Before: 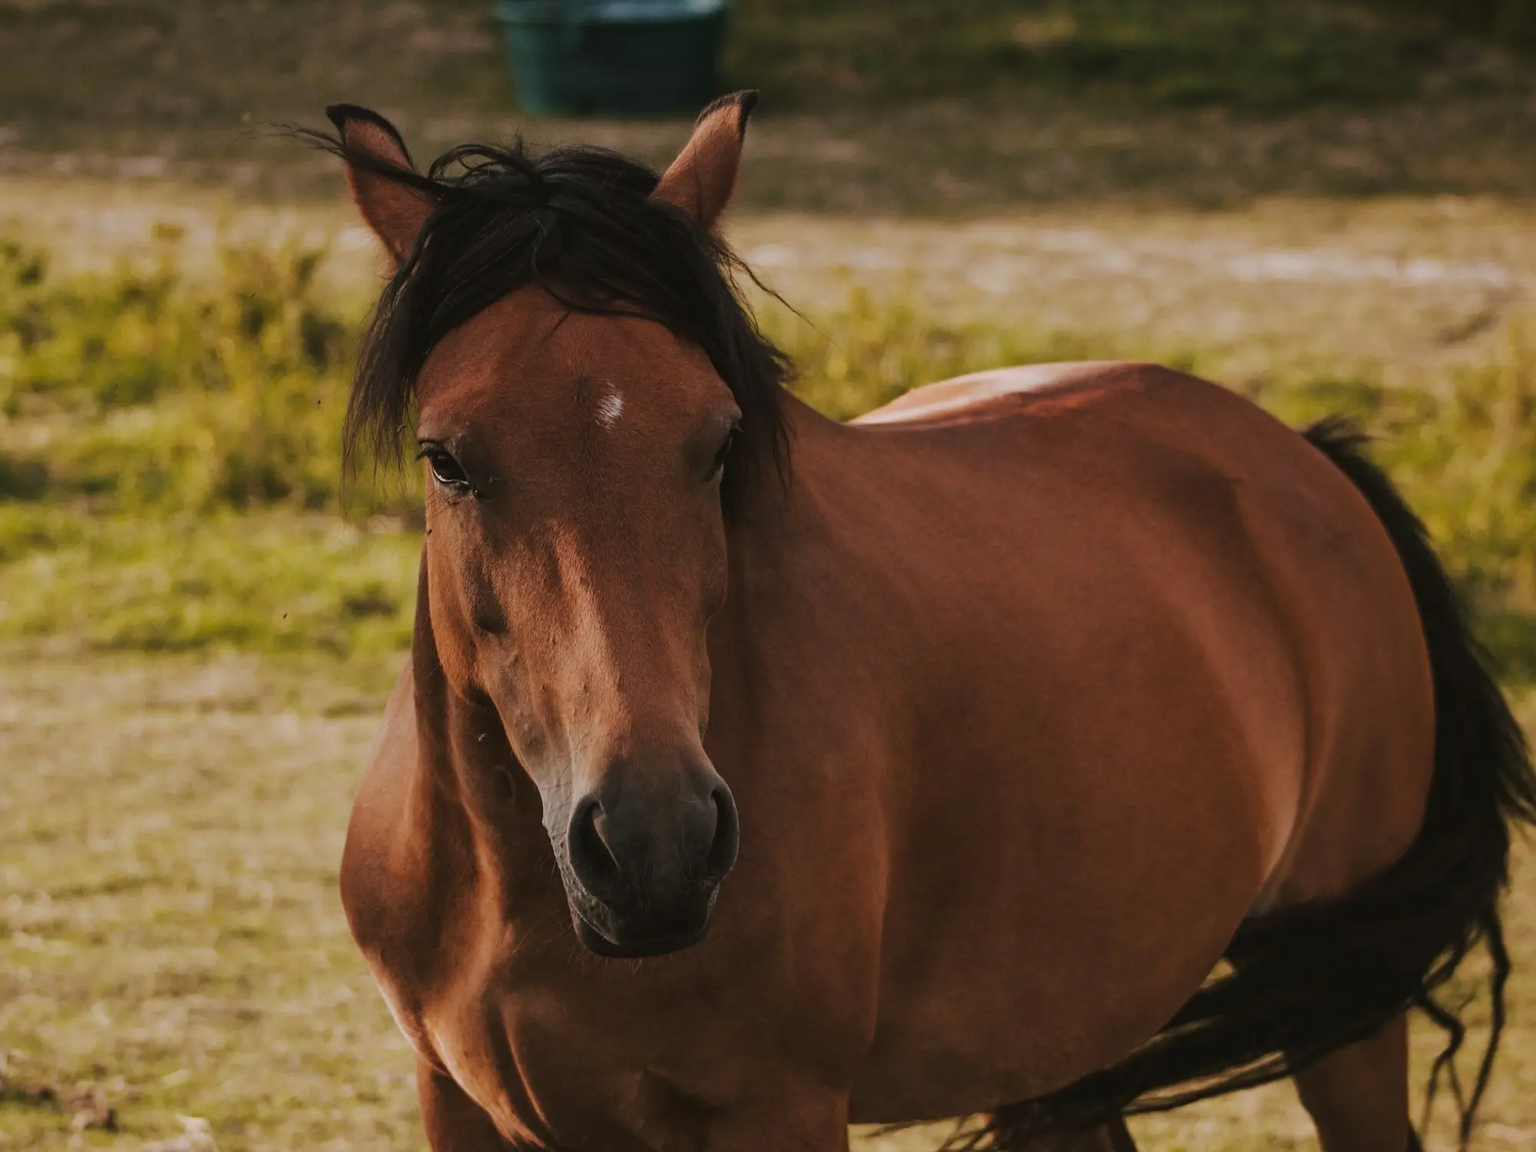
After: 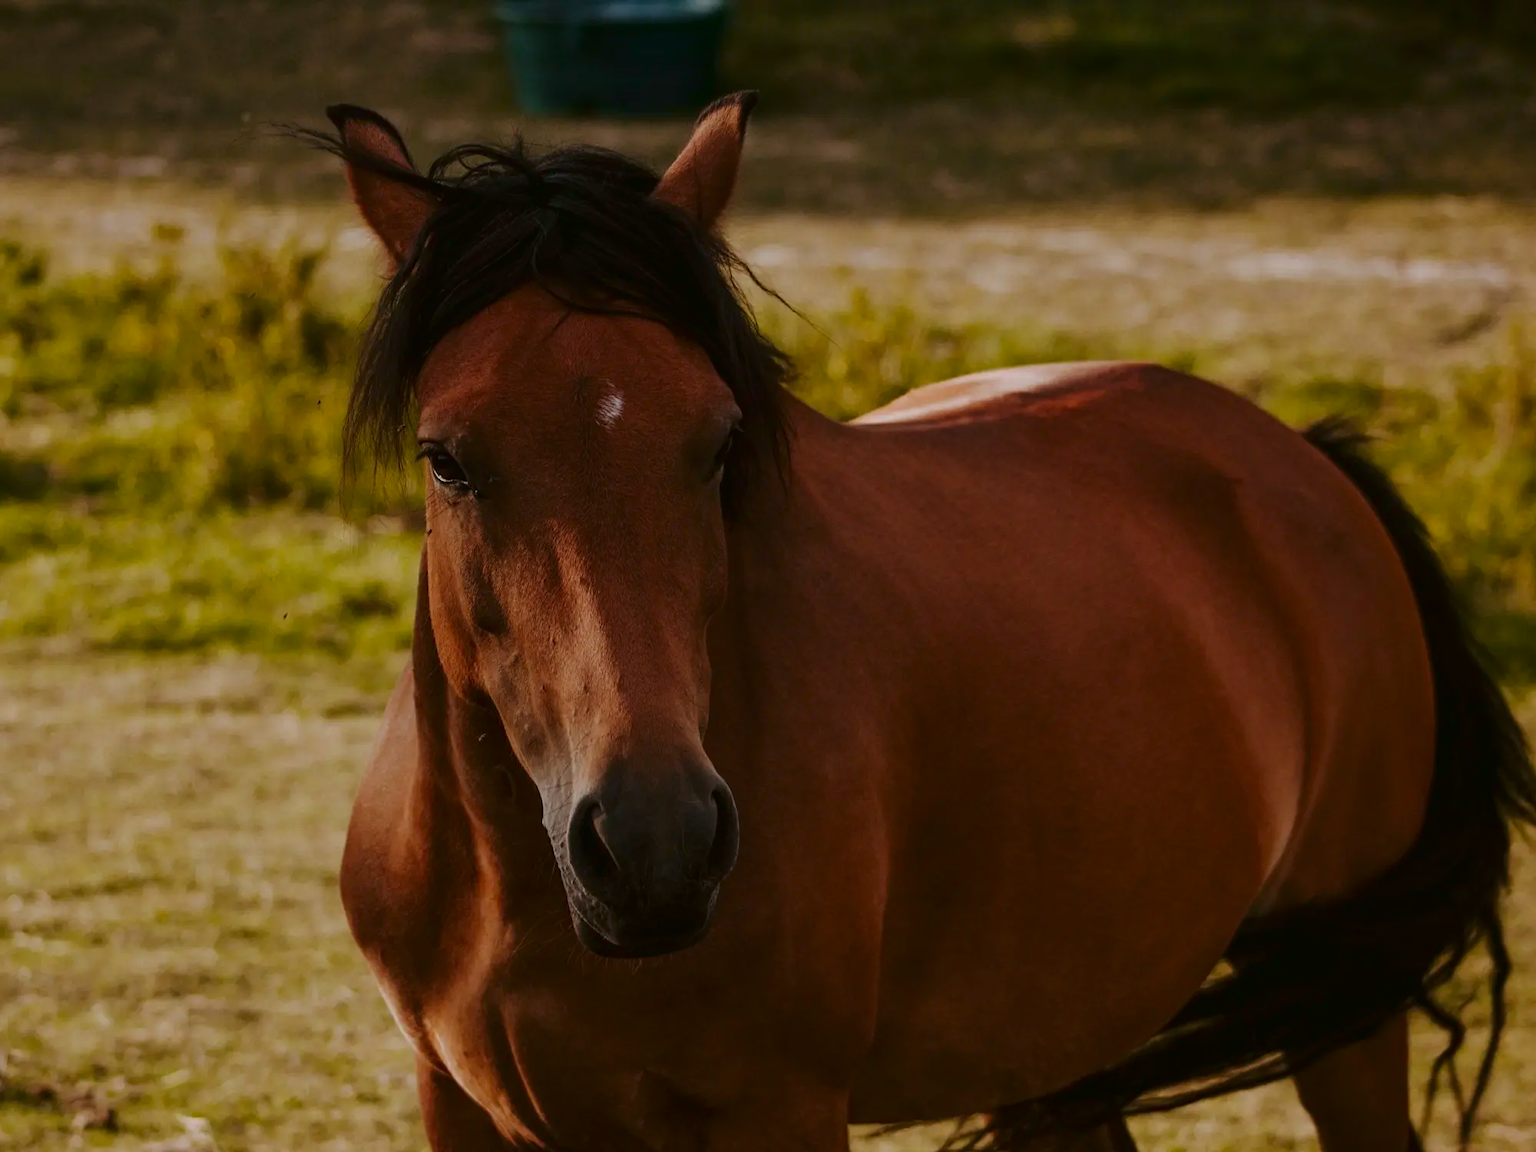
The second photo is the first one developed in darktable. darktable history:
contrast brightness saturation: contrast 0.068, brightness -0.154, saturation 0.118
